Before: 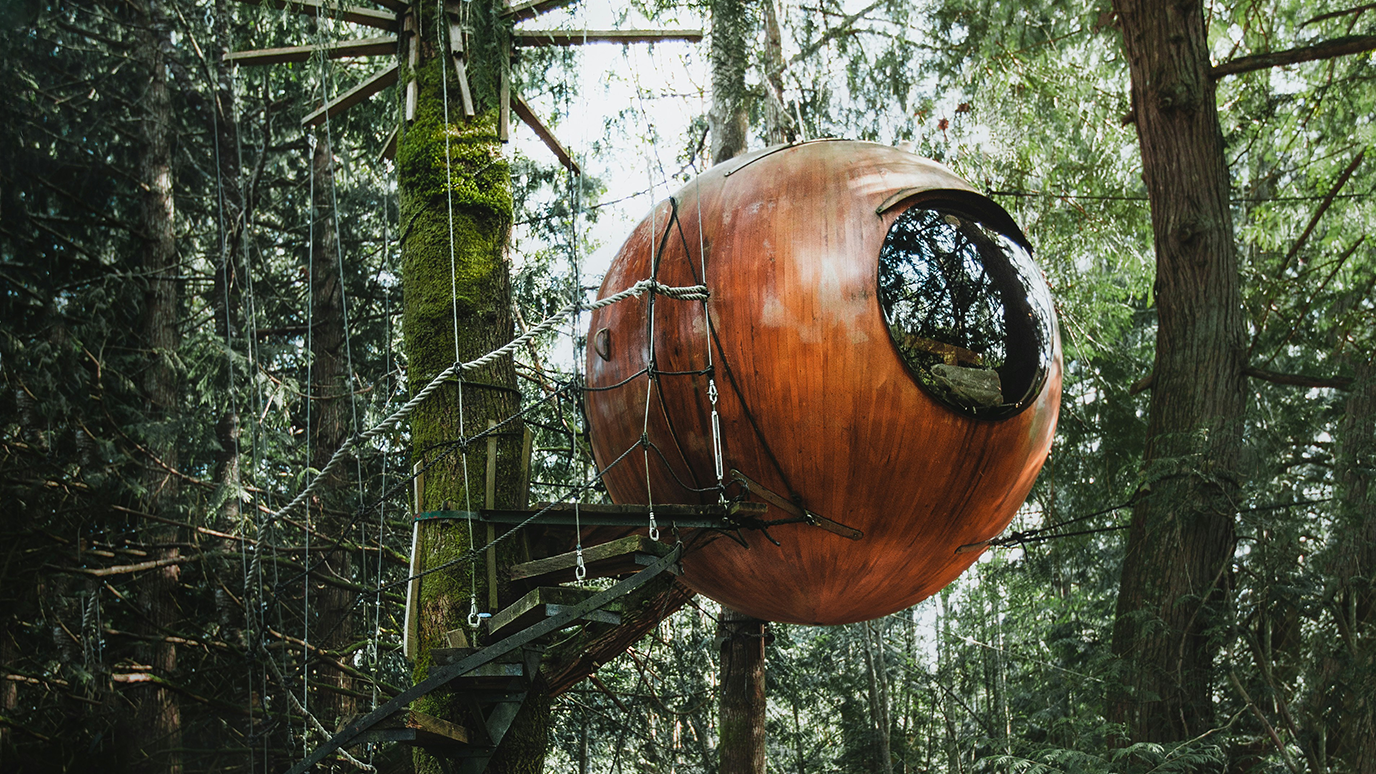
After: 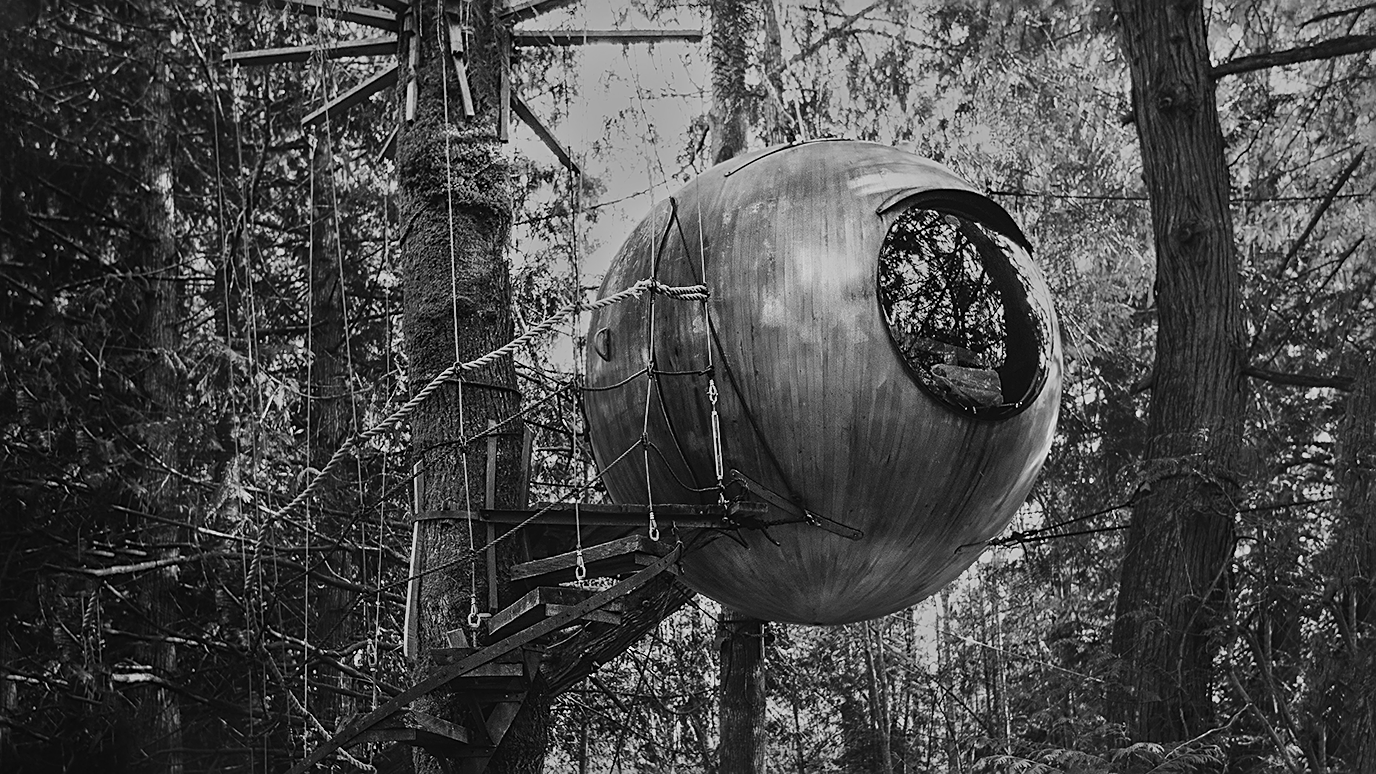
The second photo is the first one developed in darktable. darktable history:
sharpen: on, module defaults
color balance rgb: shadows lift › luminance 0.49%, shadows lift › chroma 6.83%, shadows lift › hue 300.29°, power › hue 208.98°, highlights gain › luminance 20.24%, highlights gain › chroma 13.17%, highlights gain › hue 173.85°, perceptual saturation grading › global saturation 18.05%
monochrome: a 26.22, b 42.67, size 0.8
